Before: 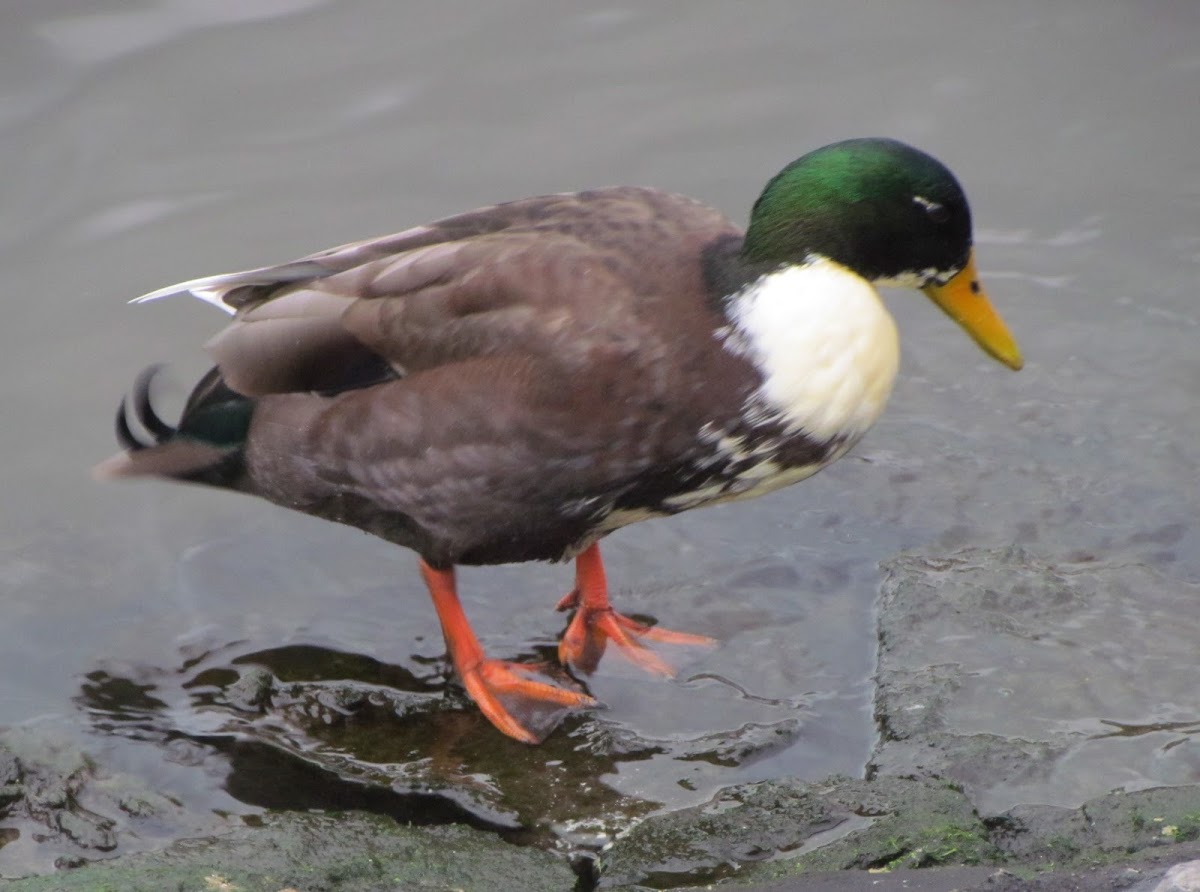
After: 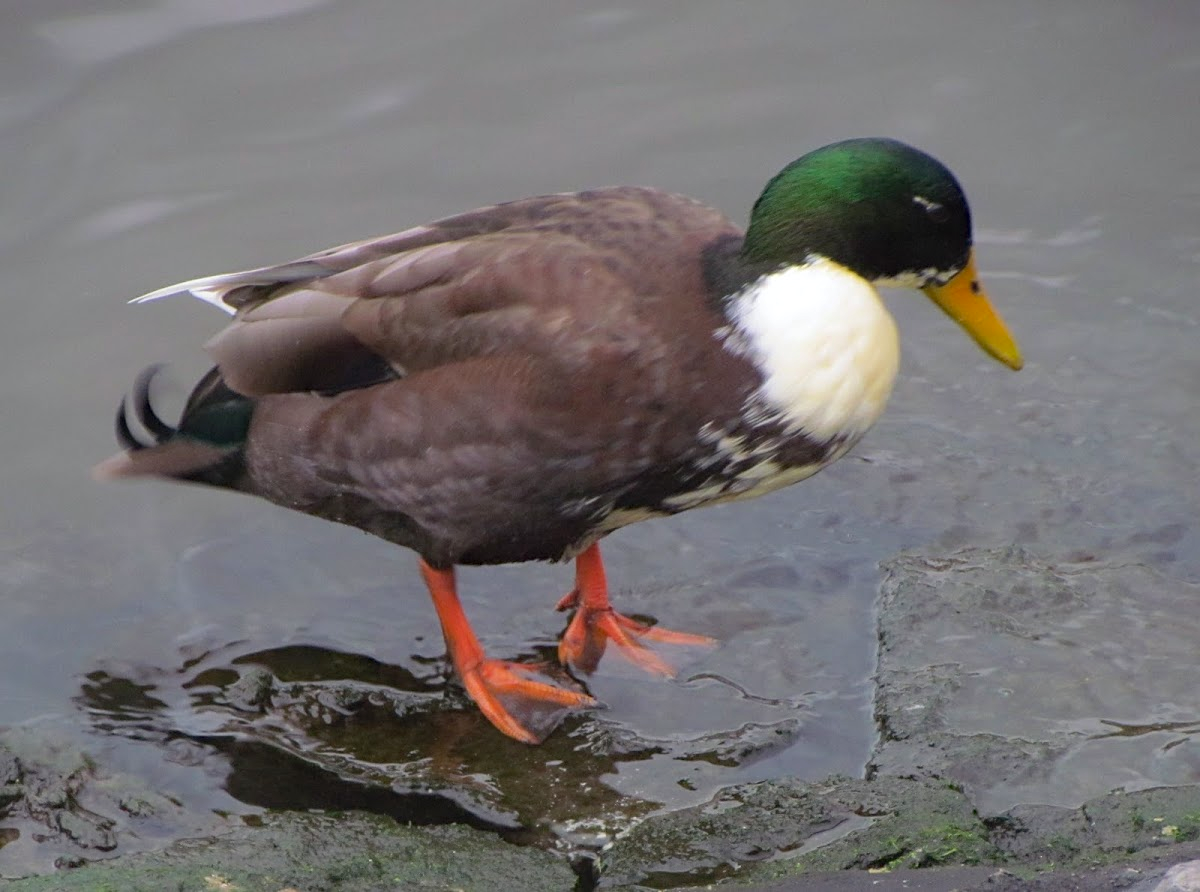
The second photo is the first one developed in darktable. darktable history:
sharpen: amount 0.212
exposure: exposure -0.04 EV, compensate exposure bias true, compensate highlight preservation false
haze removal: compatibility mode true, adaptive false
contrast equalizer: y [[0.5, 0.488, 0.462, 0.461, 0.491, 0.5], [0.5 ×6], [0.5 ×6], [0 ×6], [0 ×6]]
